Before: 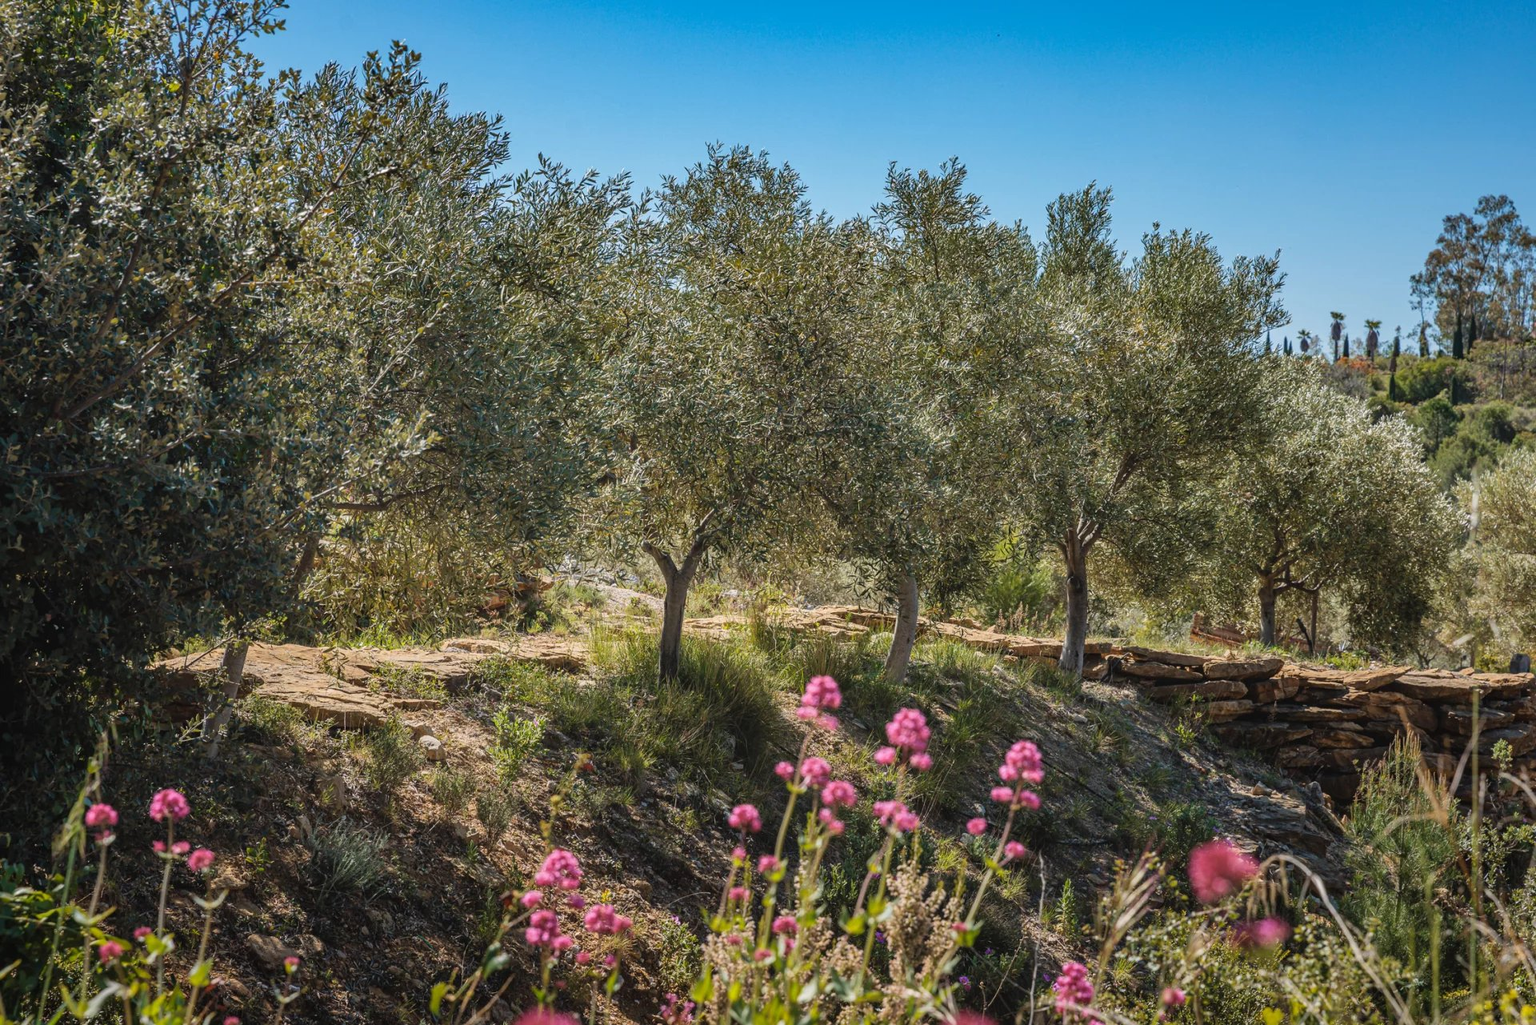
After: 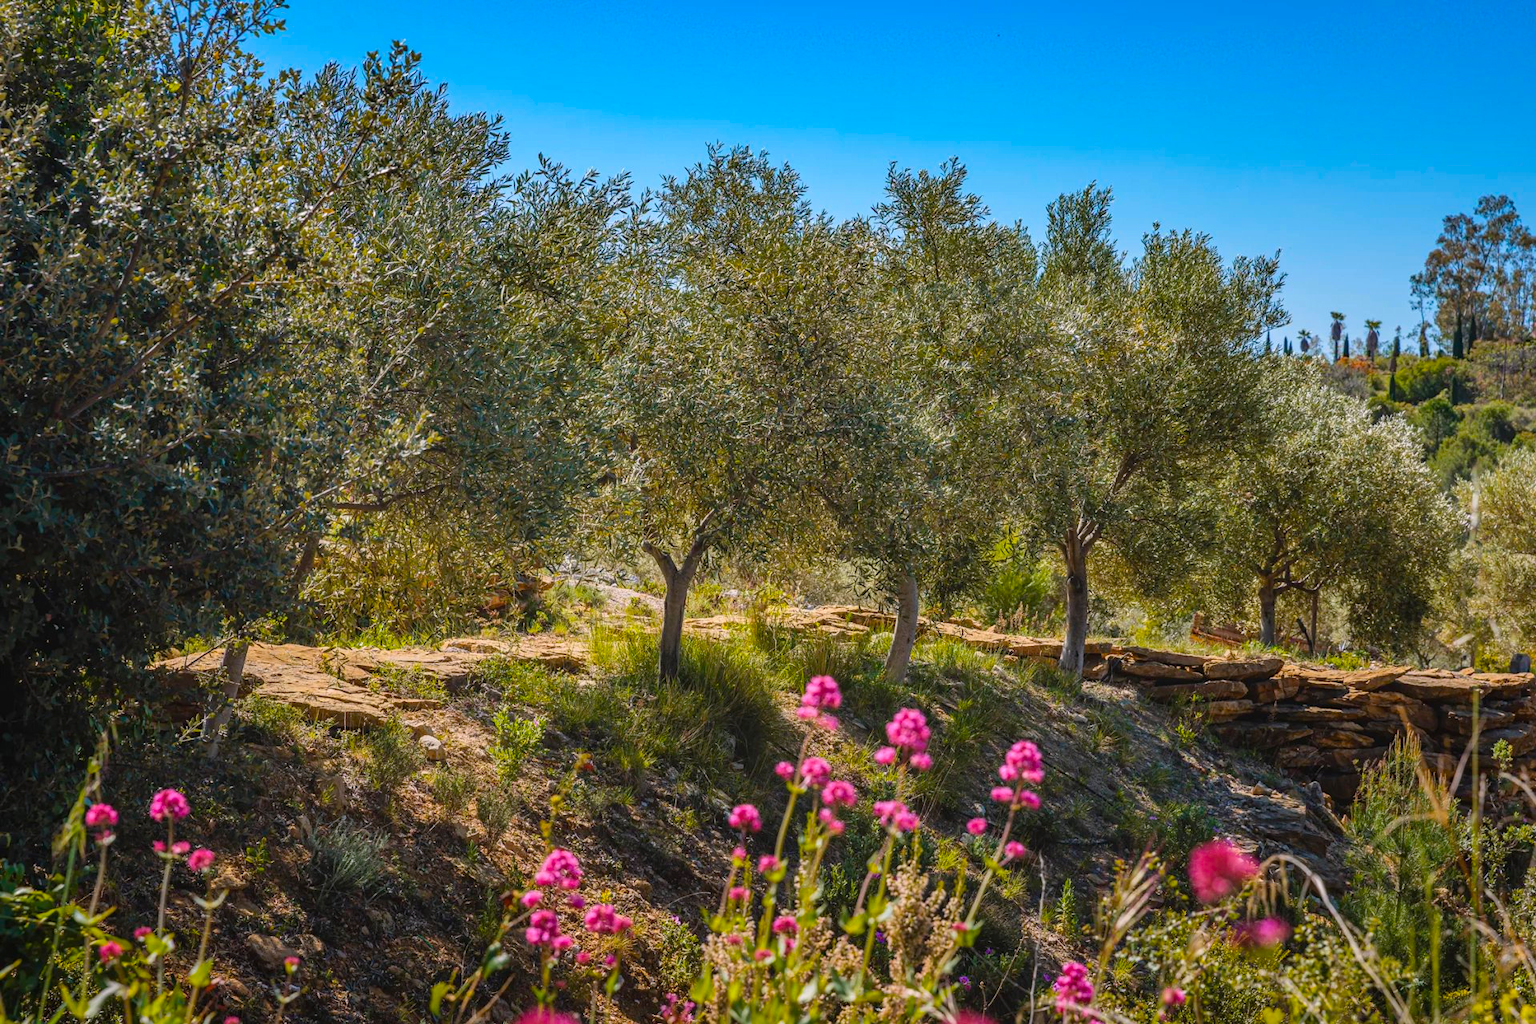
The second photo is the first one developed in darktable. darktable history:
white balance: red 1.009, blue 1.027
color balance rgb: linear chroma grading › global chroma 15%, perceptual saturation grading › global saturation 30%
